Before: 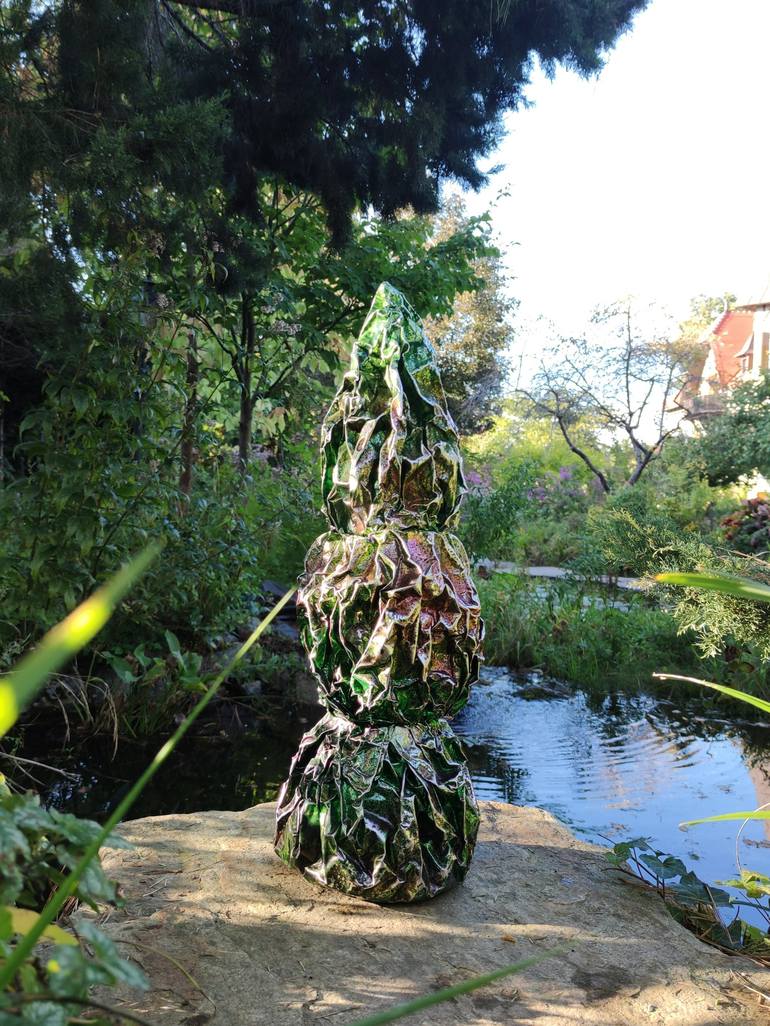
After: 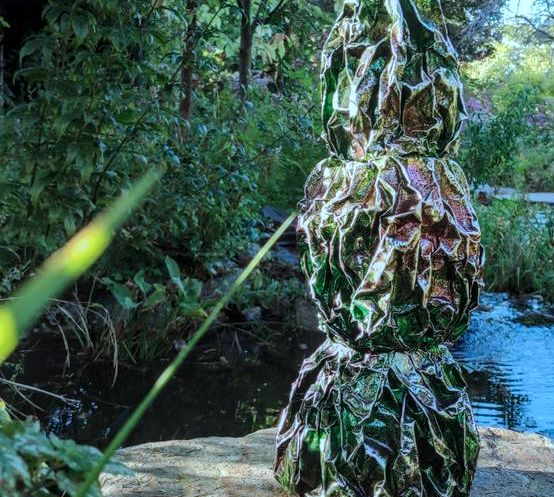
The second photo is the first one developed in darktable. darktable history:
color correction: highlights a* -9.73, highlights b* -21.22
crop: top 36.498%, right 27.964%, bottom 14.995%
local contrast: highlights 0%, shadows 0%, detail 133%
